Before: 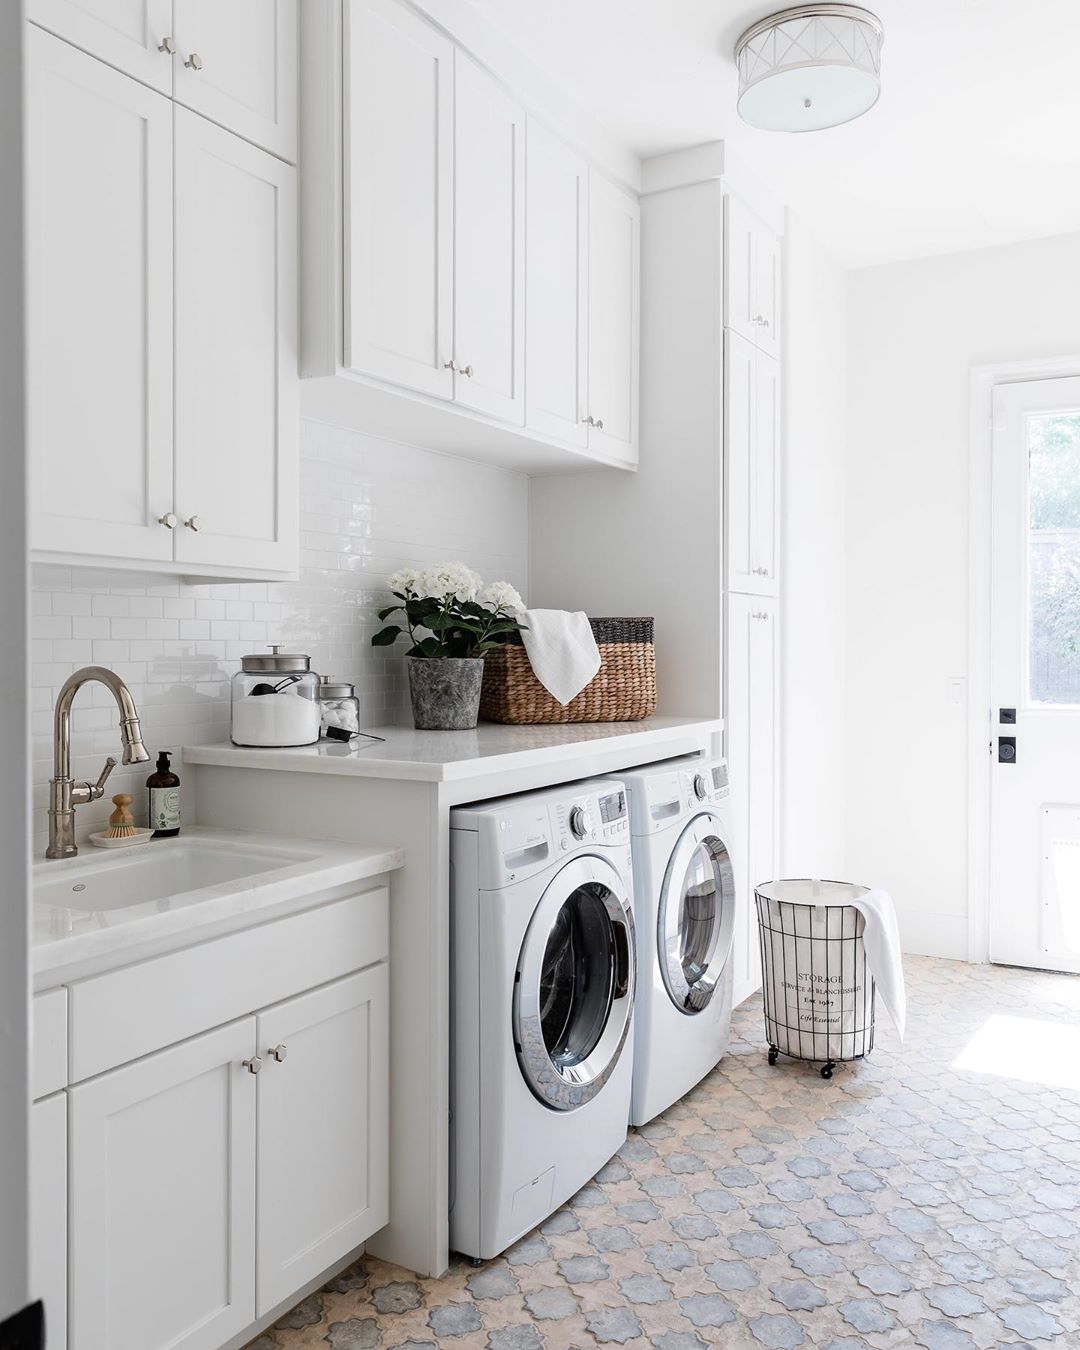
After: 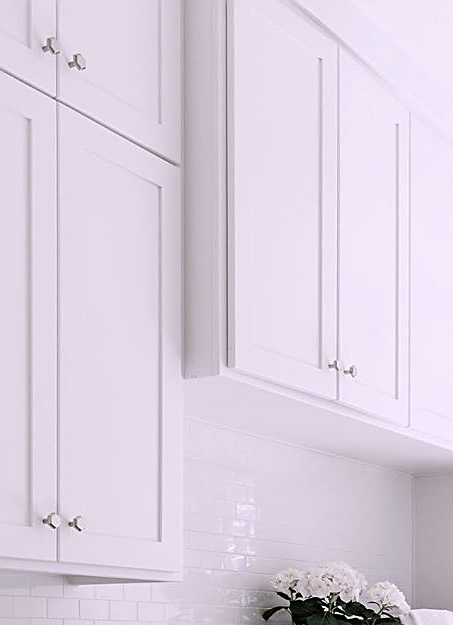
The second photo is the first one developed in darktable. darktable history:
white balance: red 1.05, blue 1.072
crop and rotate: left 10.817%, top 0.062%, right 47.194%, bottom 53.626%
sharpen: on, module defaults
